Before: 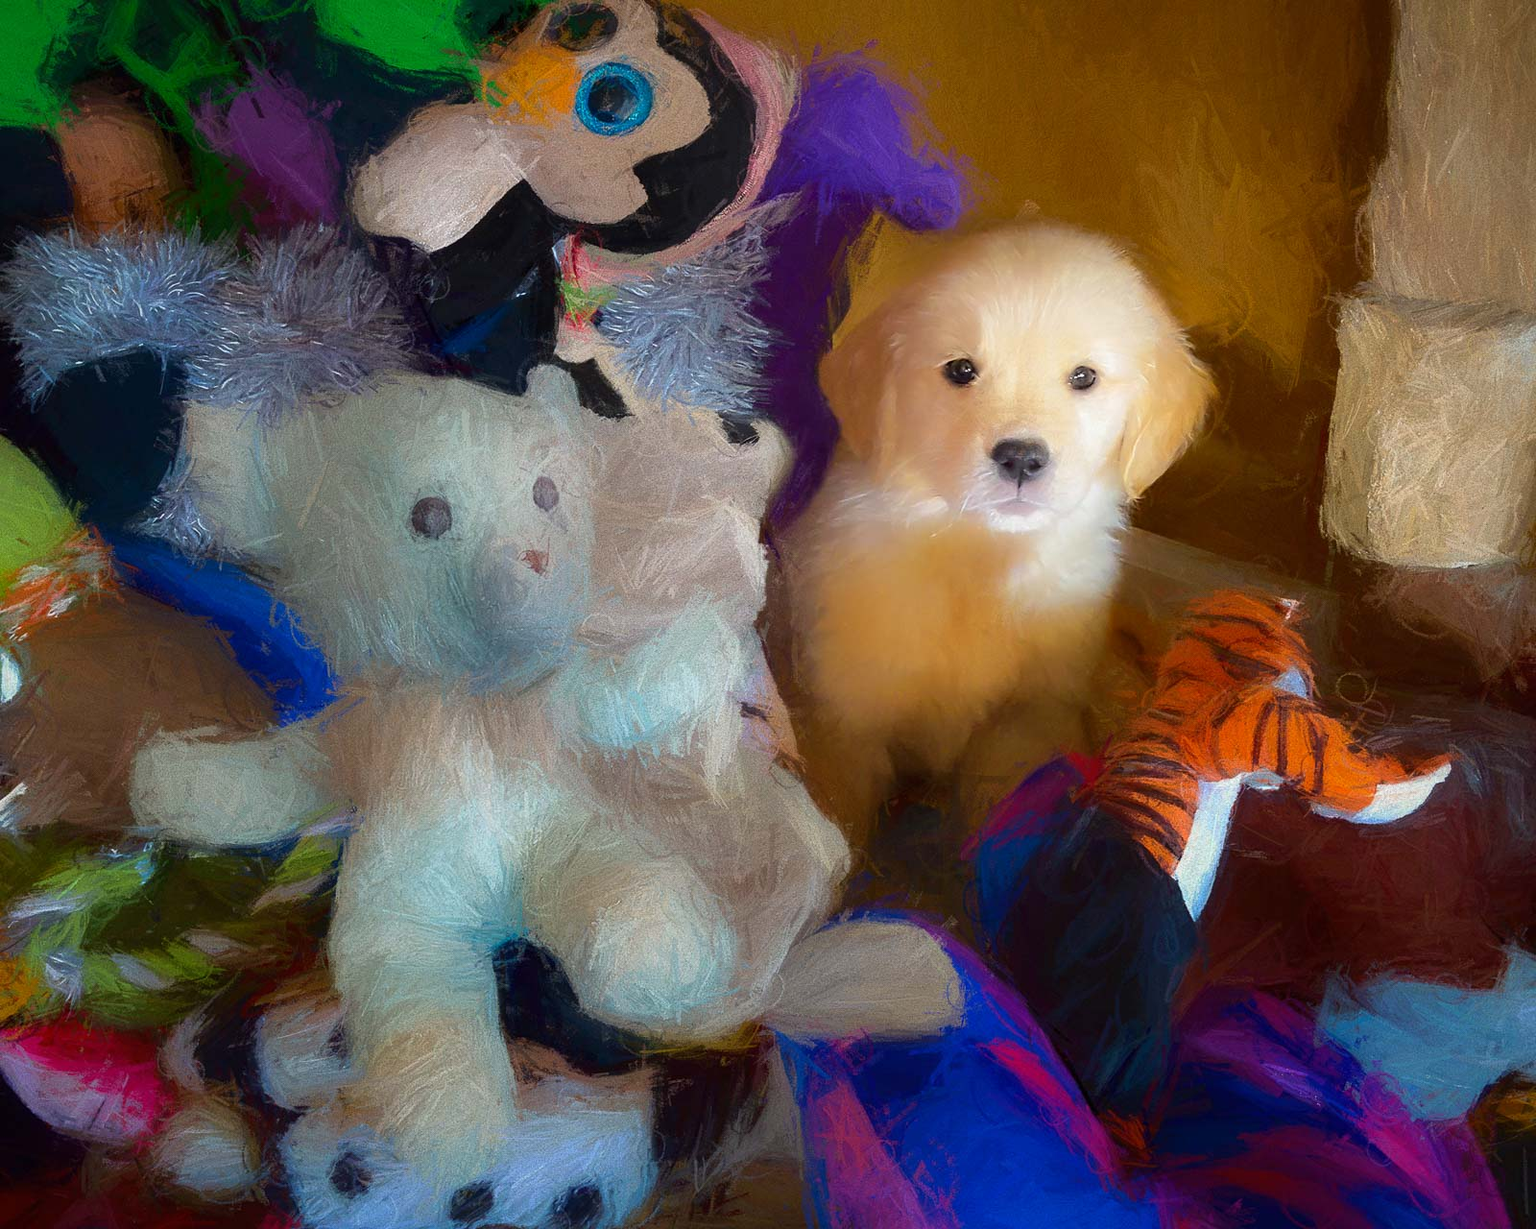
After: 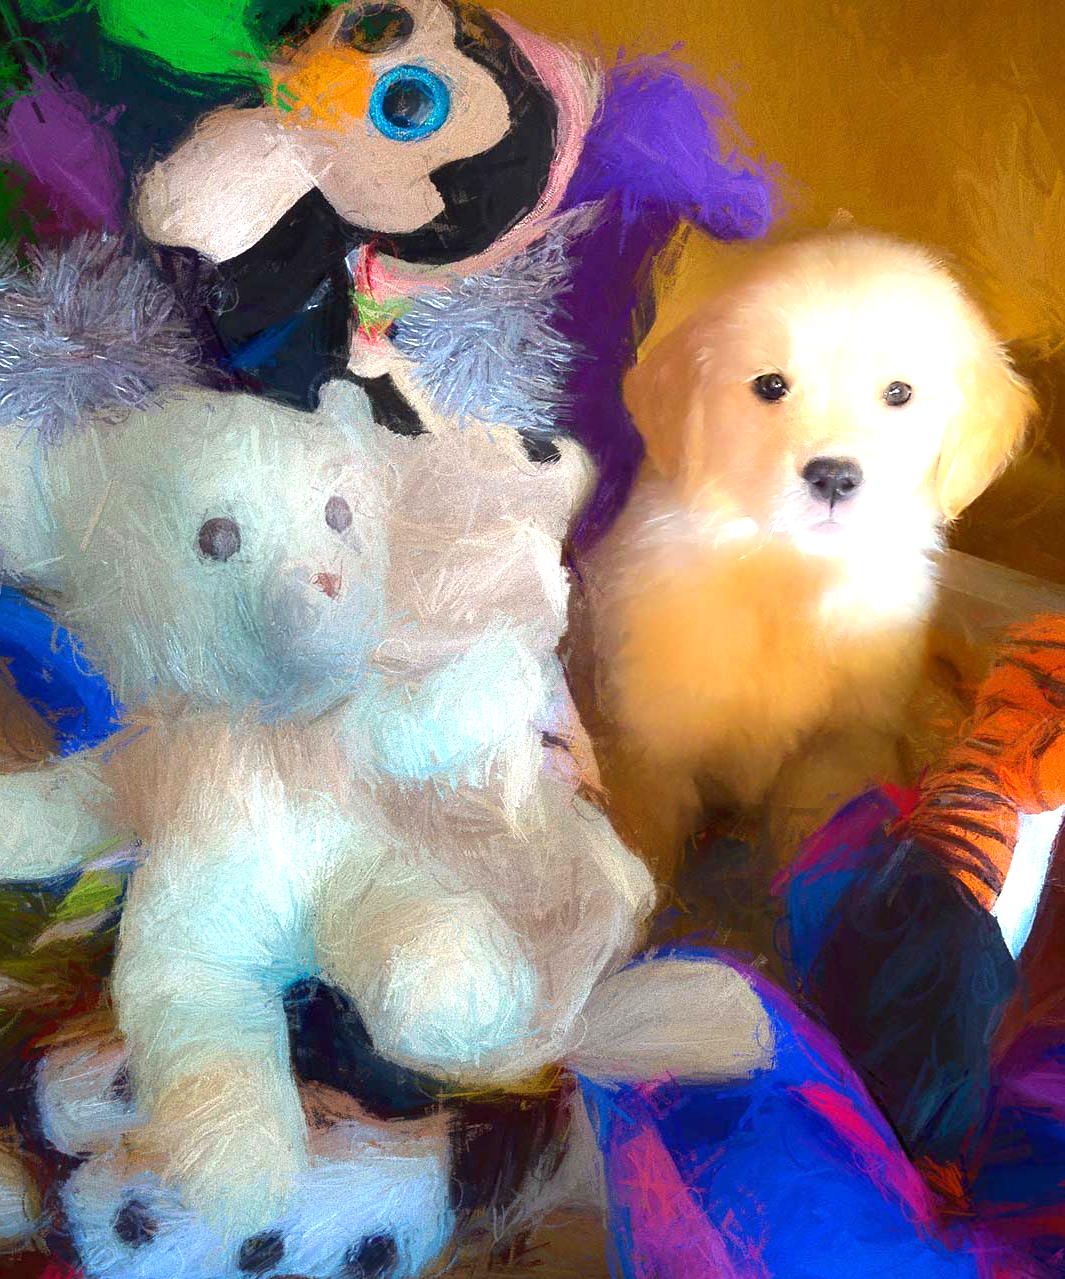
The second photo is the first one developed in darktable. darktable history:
exposure: exposure 1 EV, compensate exposure bias true, compensate highlight preservation false
crop and rotate: left 14.388%, right 18.992%
